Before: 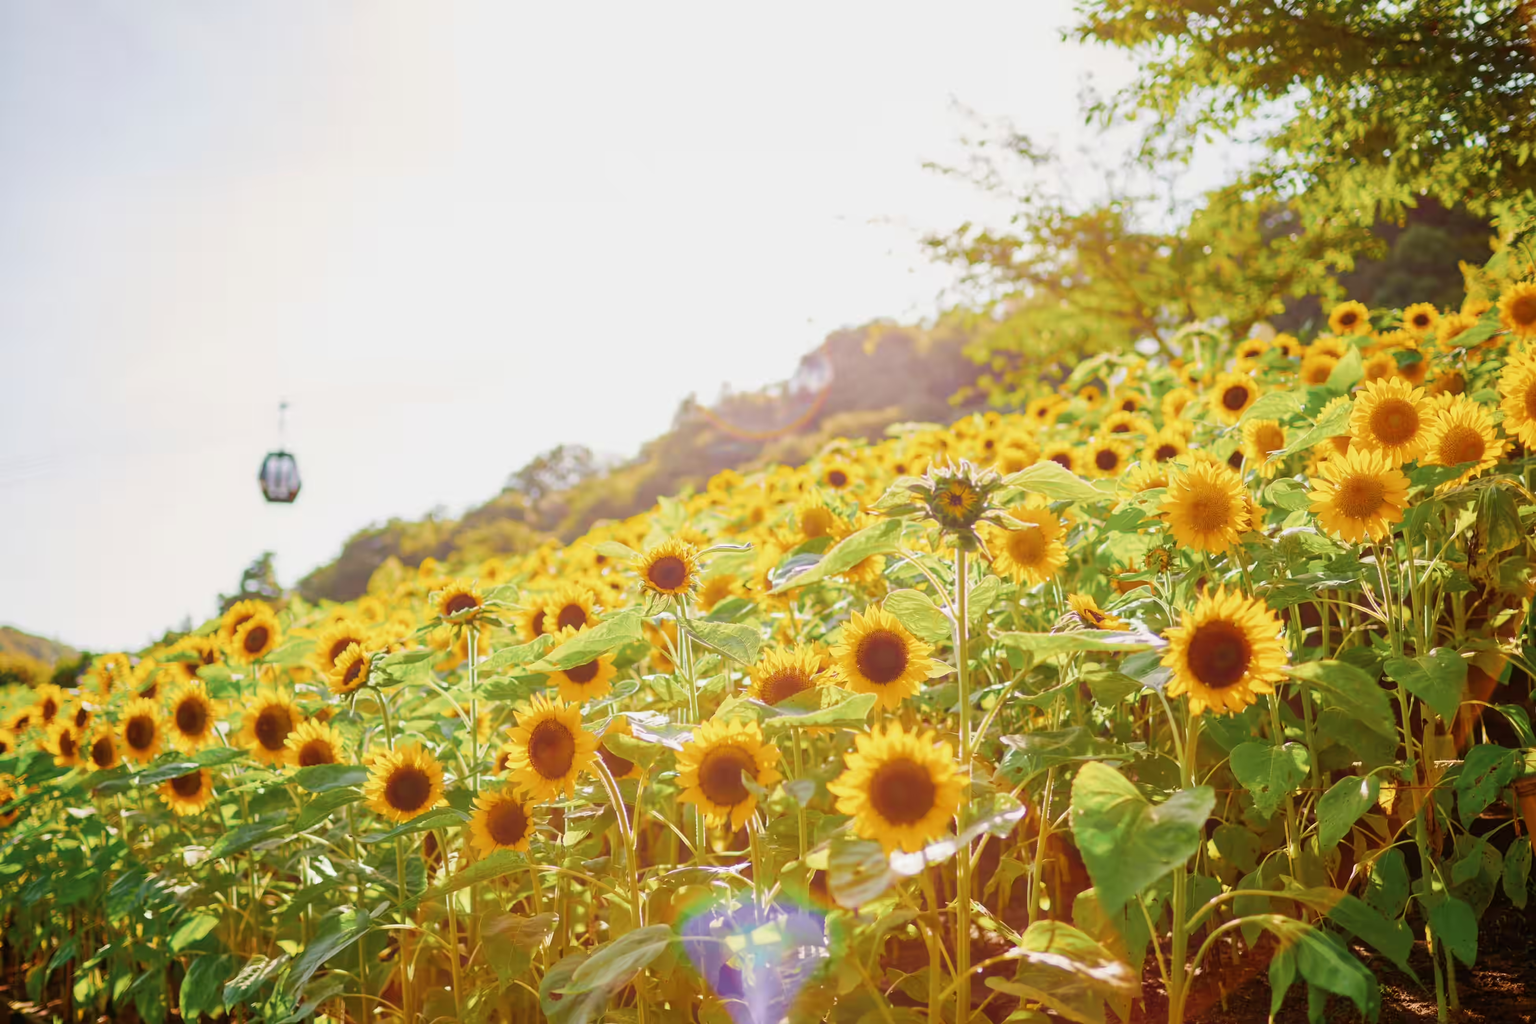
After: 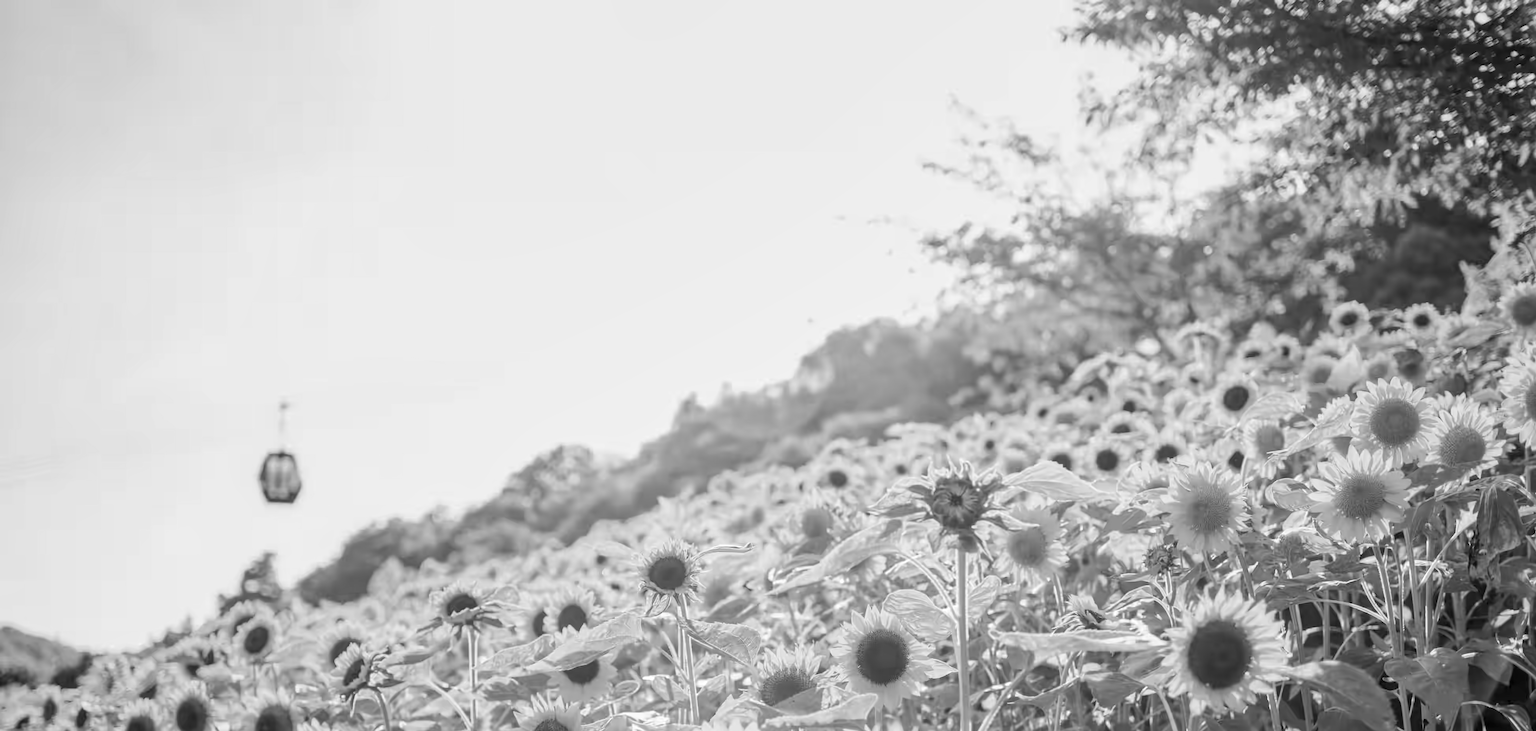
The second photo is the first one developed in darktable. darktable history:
local contrast: on, module defaults
monochrome: a -6.99, b 35.61, size 1.4
crop: bottom 28.576%
